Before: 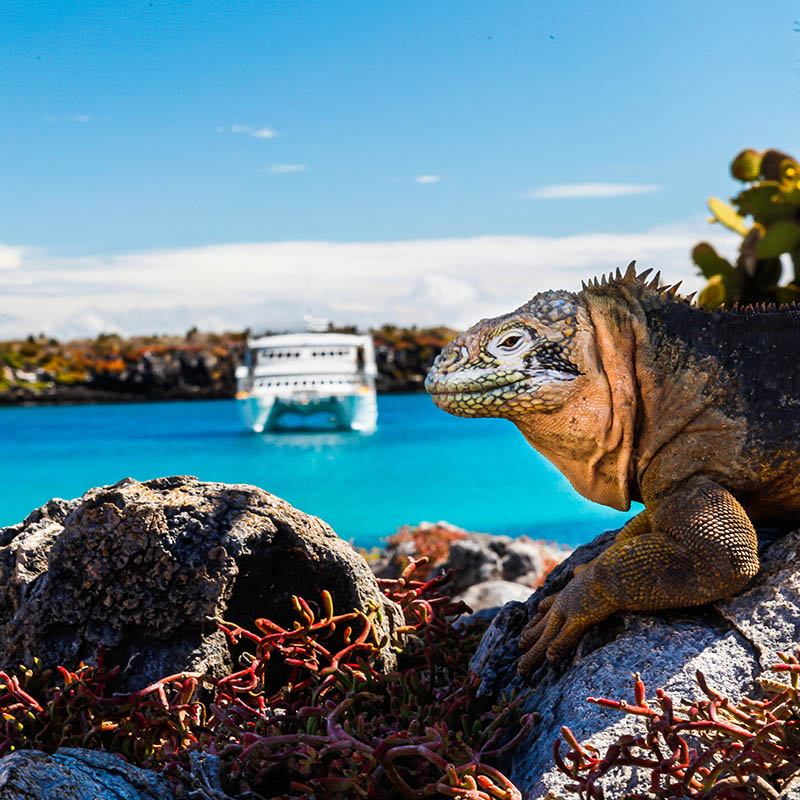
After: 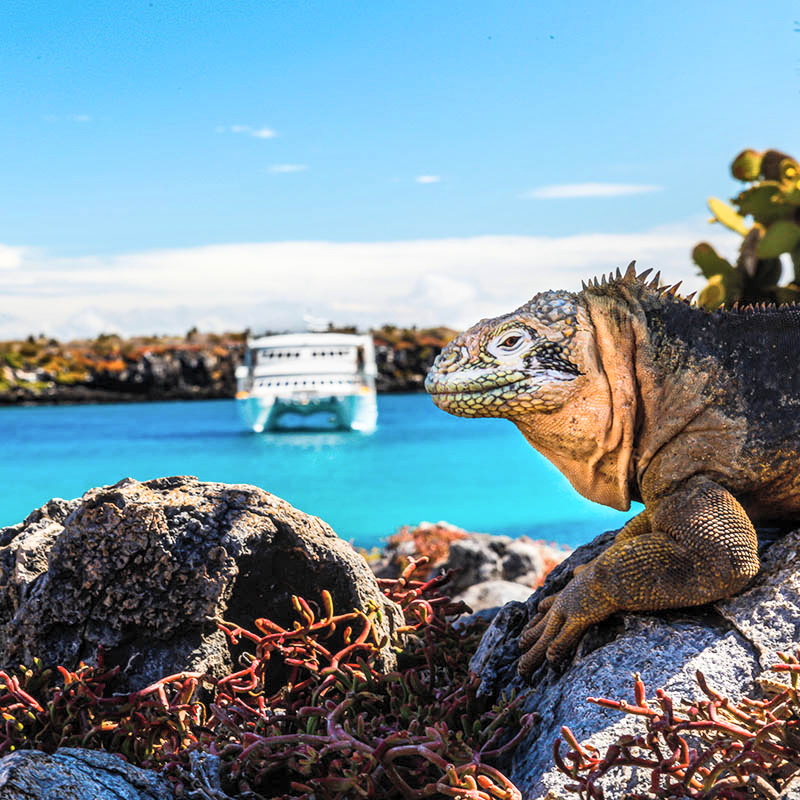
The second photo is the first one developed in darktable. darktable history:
local contrast: on, module defaults
contrast brightness saturation: contrast 0.142, brightness 0.21
